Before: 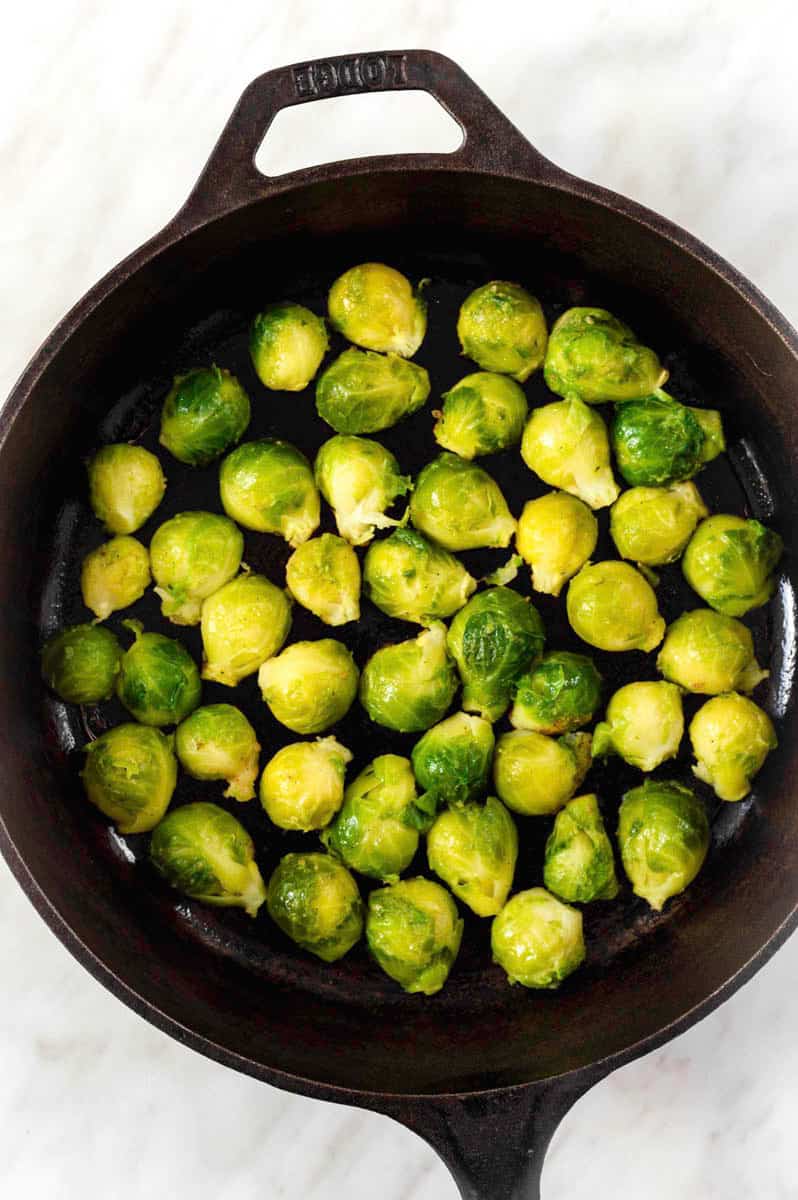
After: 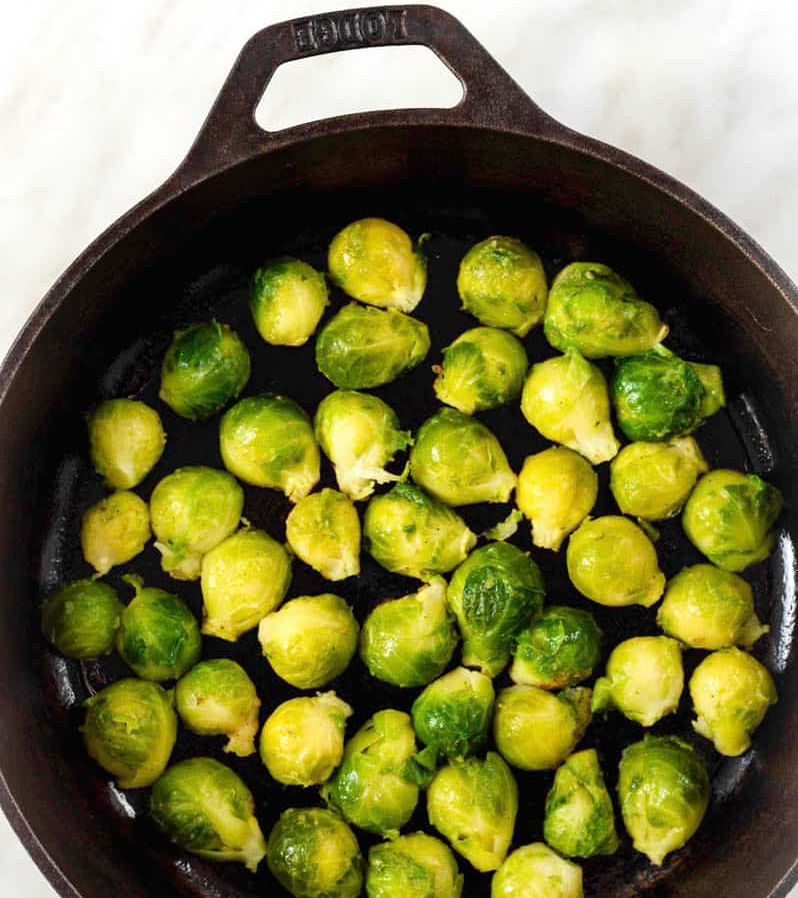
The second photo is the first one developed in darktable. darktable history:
crop: top 3.768%, bottom 21.368%
